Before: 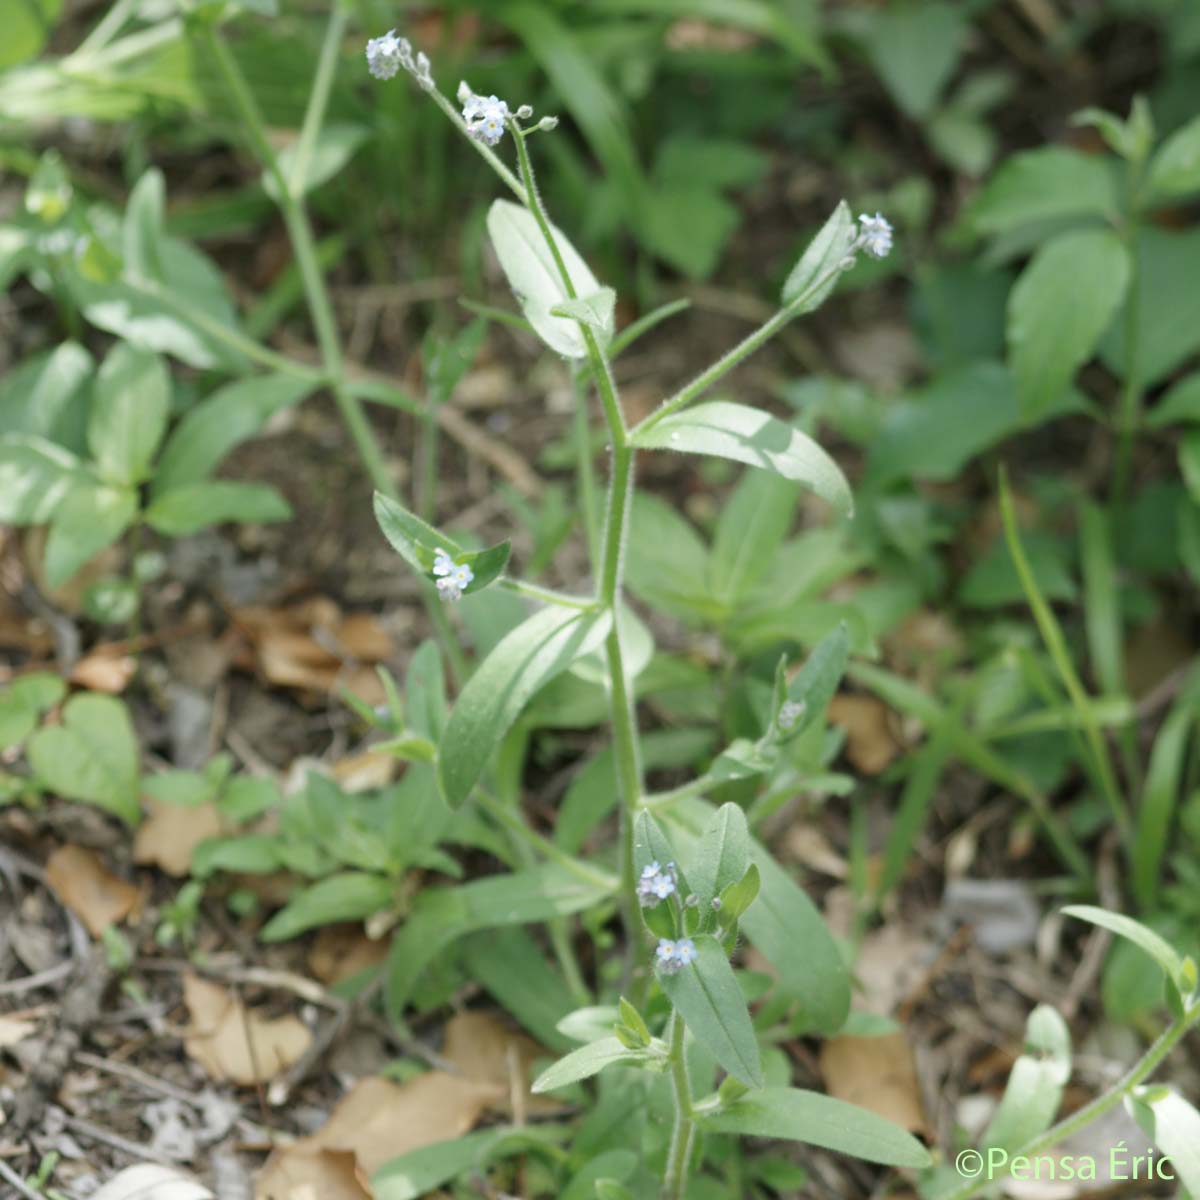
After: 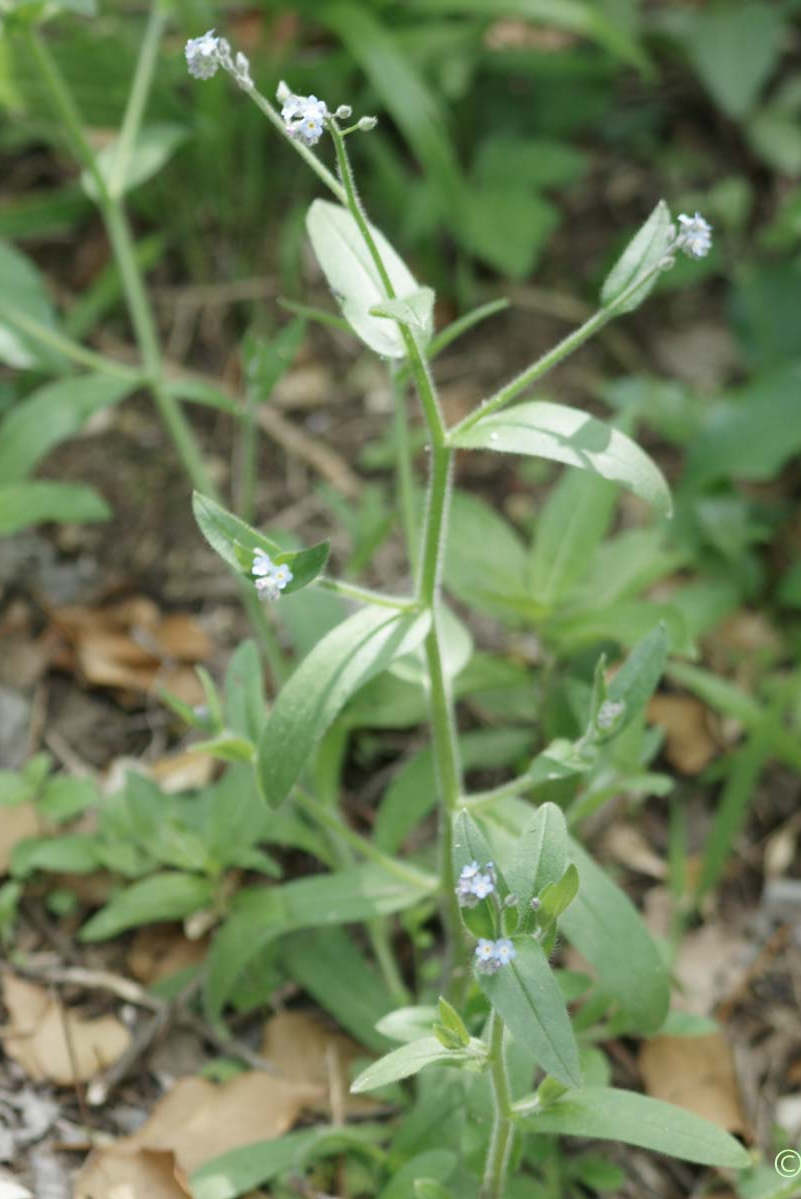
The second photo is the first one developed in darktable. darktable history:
crop and rotate: left 15.163%, right 18.064%
